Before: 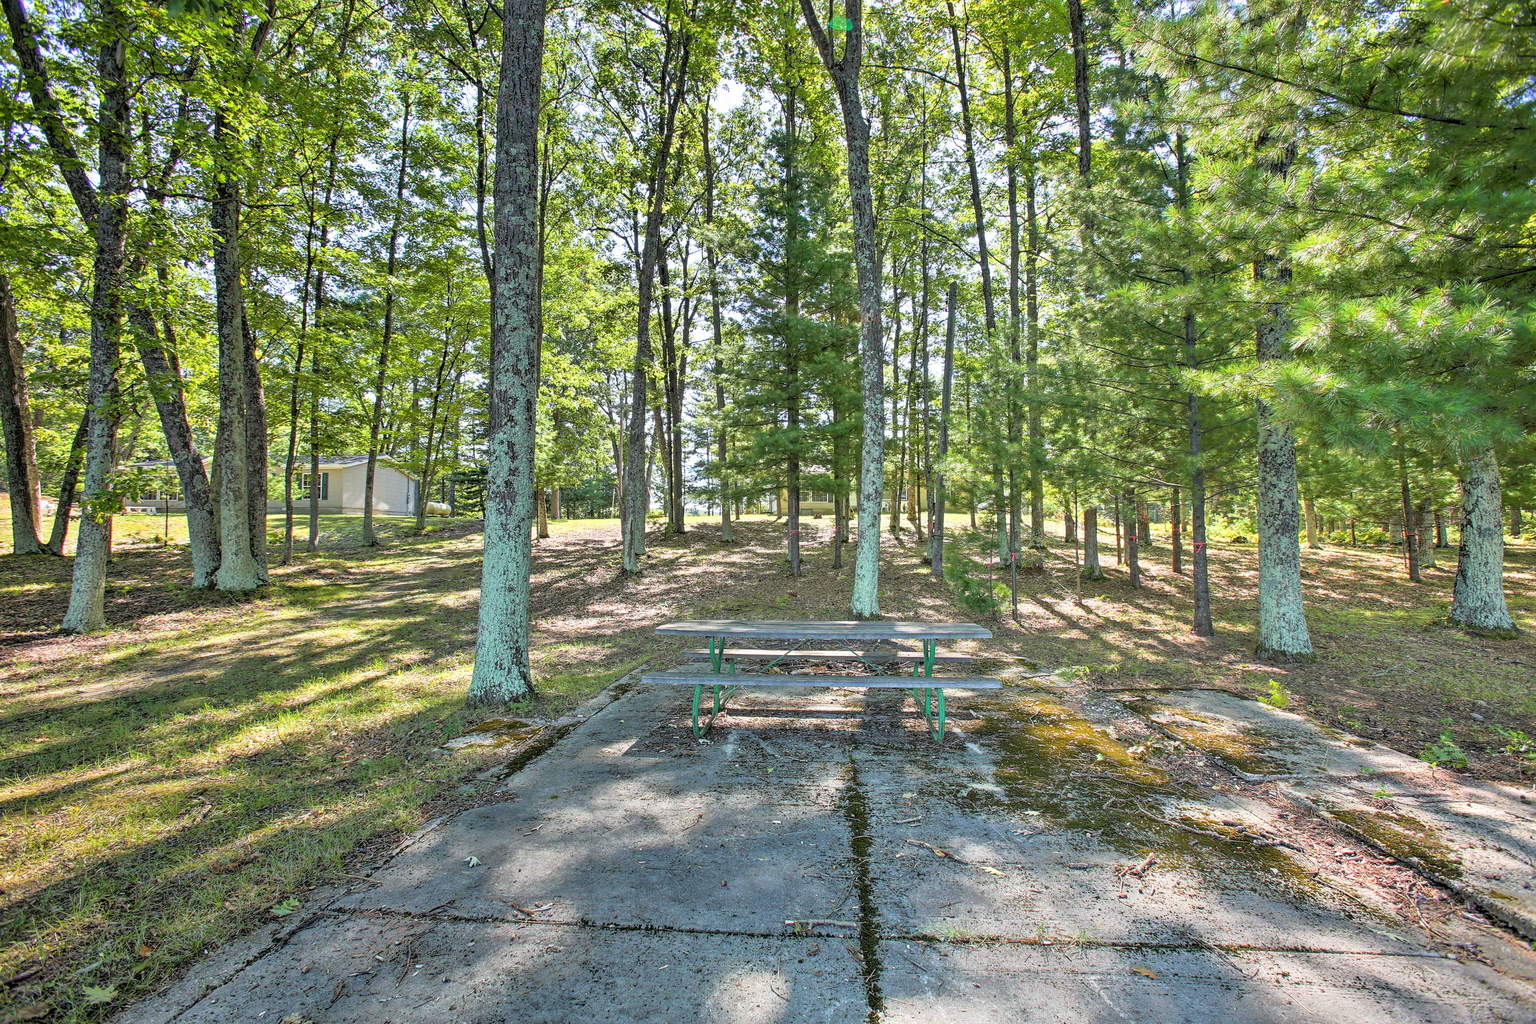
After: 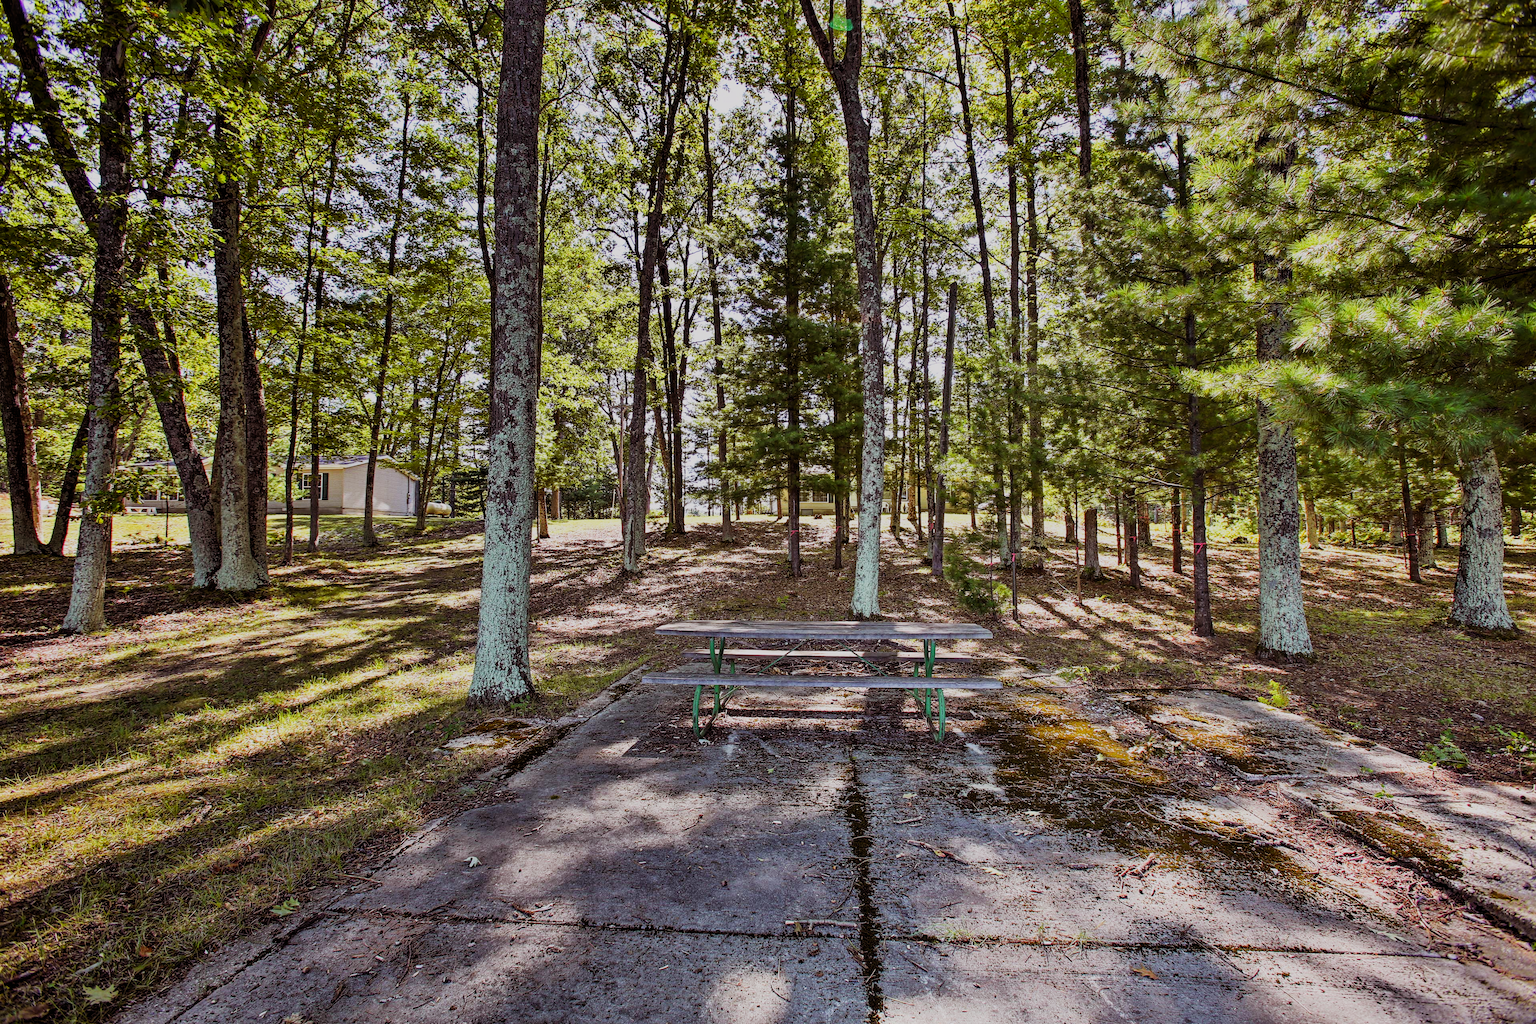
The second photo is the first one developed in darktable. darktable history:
exposure: black level correction 0, exposure -0.766 EV, compensate highlight preservation false
sigmoid: contrast 1.7, skew -0.2, preserve hue 0%, red attenuation 0.1, red rotation 0.035, green attenuation 0.1, green rotation -0.017, blue attenuation 0.15, blue rotation -0.052, base primaries Rec2020
tone equalizer: -8 EV -0.417 EV, -7 EV -0.389 EV, -6 EV -0.333 EV, -5 EV -0.222 EV, -3 EV 0.222 EV, -2 EV 0.333 EV, -1 EV 0.389 EV, +0 EV 0.417 EV, edges refinement/feathering 500, mask exposure compensation -1.57 EV, preserve details no
rgb levels: mode RGB, independent channels, levels [[0, 0.474, 1], [0, 0.5, 1], [0, 0.5, 1]]
white balance: red 0.988, blue 1.017
